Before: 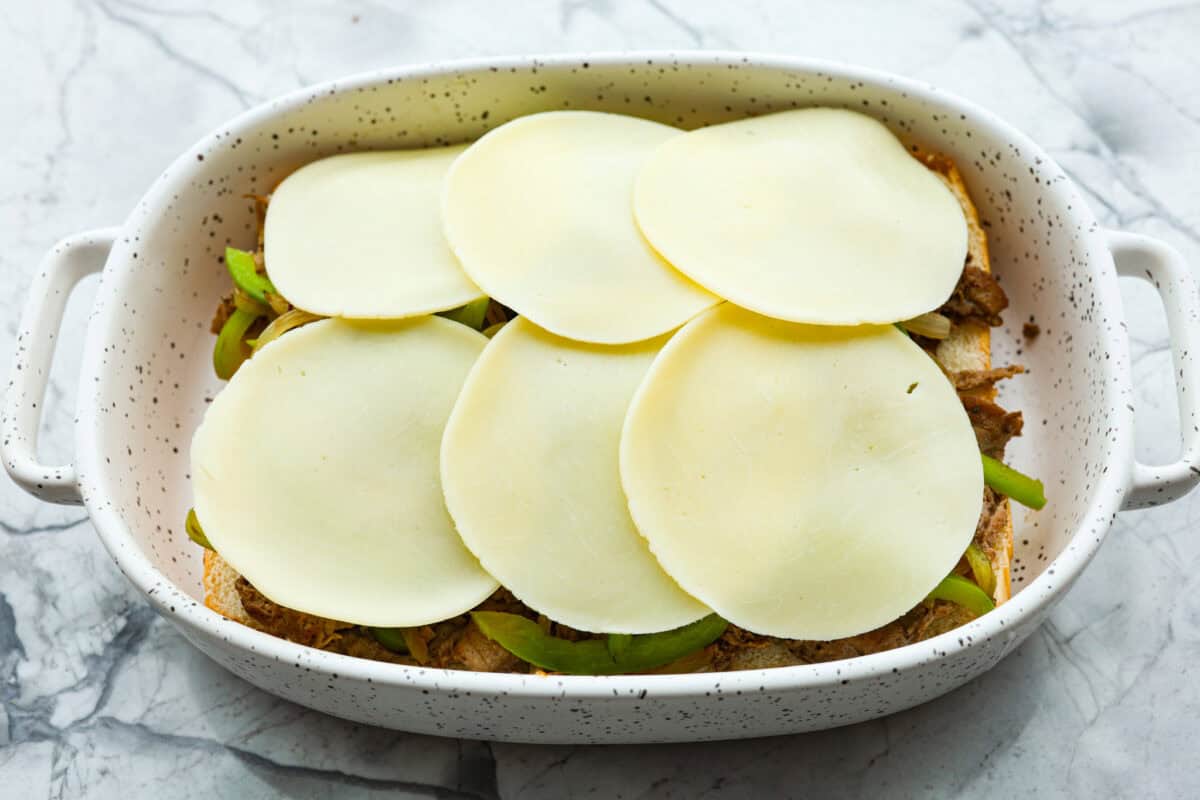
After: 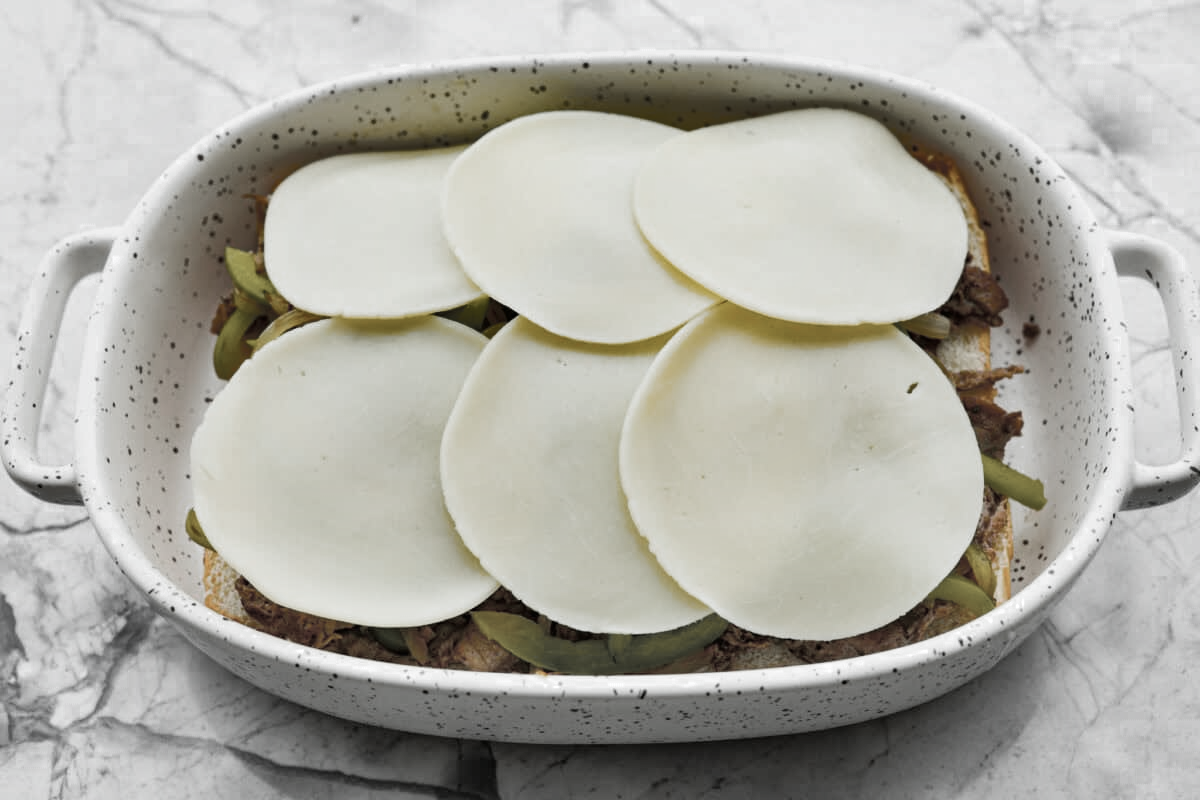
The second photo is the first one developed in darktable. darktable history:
color zones: curves: ch0 [(0, 0.613) (0.01, 0.613) (0.245, 0.448) (0.498, 0.529) (0.642, 0.665) (0.879, 0.777) (0.99, 0.613)]; ch1 [(0, 0.035) (0.121, 0.189) (0.259, 0.197) (0.415, 0.061) (0.589, 0.022) (0.732, 0.022) (0.857, 0.026) (0.991, 0.053)]
shadows and highlights: soften with gaussian
tone curve: curves: ch0 [(0, 0) (0.07, 0.052) (0.23, 0.254) (0.486, 0.53) (0.822, 0.825) (0.994, 0.955)]; ch1 [(0, 0) (0.226, 0.261) (0.379, 0.442) (0.469, 0.472) (0.495, 0.495) (0.514, 0.504) (0.561, 0.568) (0.59, 0.612) (1, 1)]; ch2 [(0, 0) (0.269, 0.299) (0.459, 0.441) (0.498, 0.499) (0.523, 0.52) (0.586, 0.569) (0.635, 0.617) (0.659, 0.681) (0.718, 0.764) (1, 1)], color space Lab, independent channels, preserve colors none
